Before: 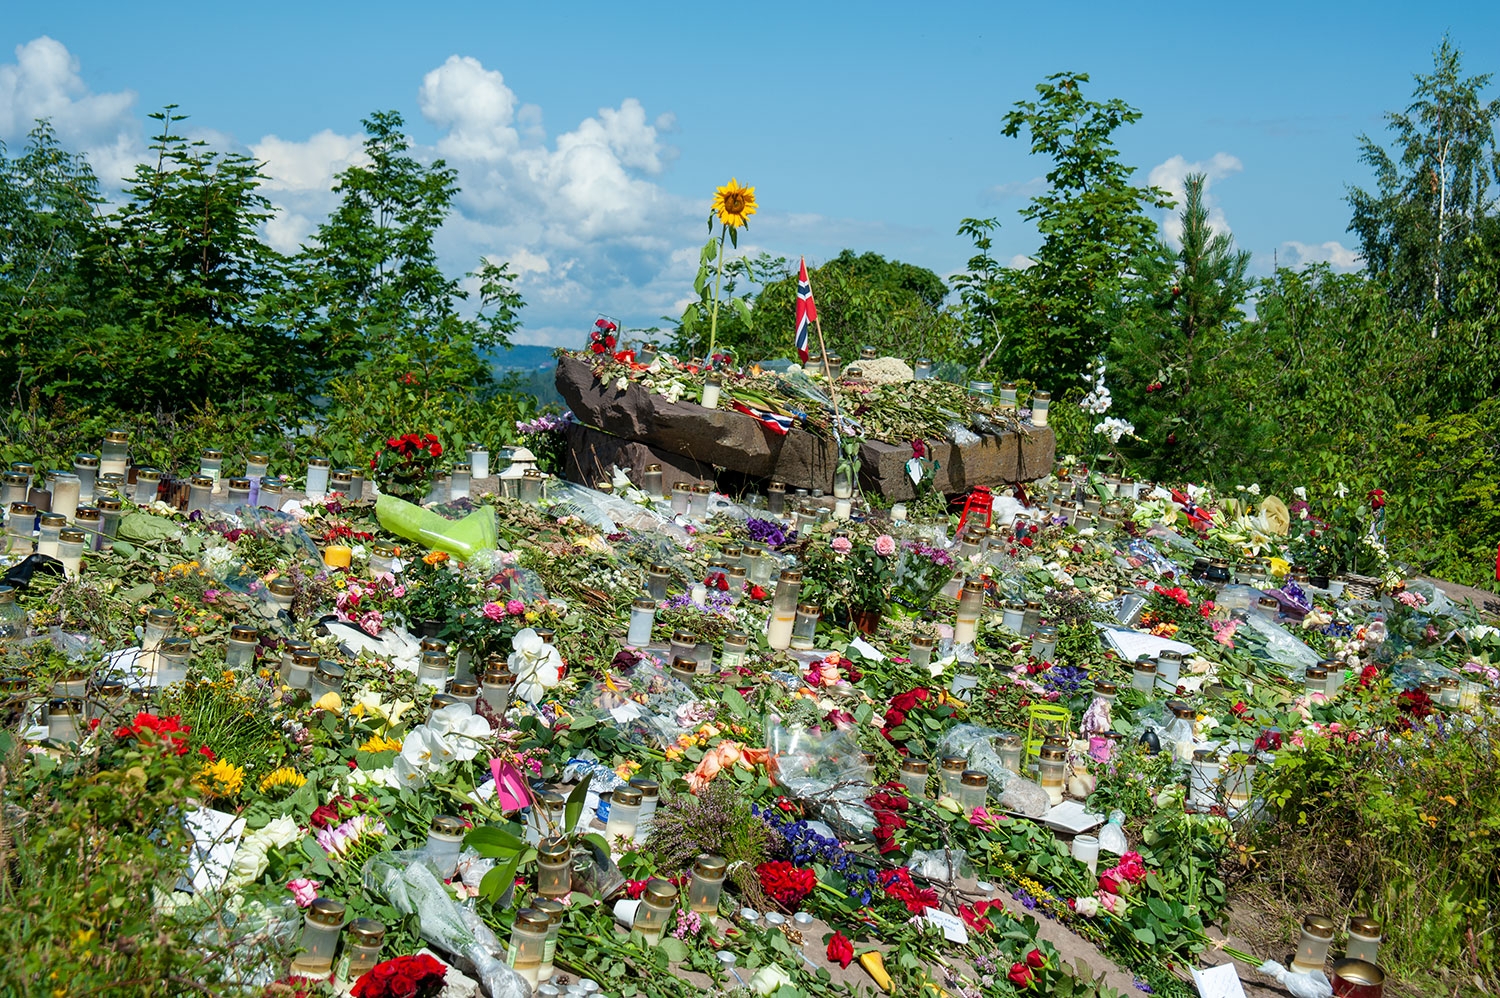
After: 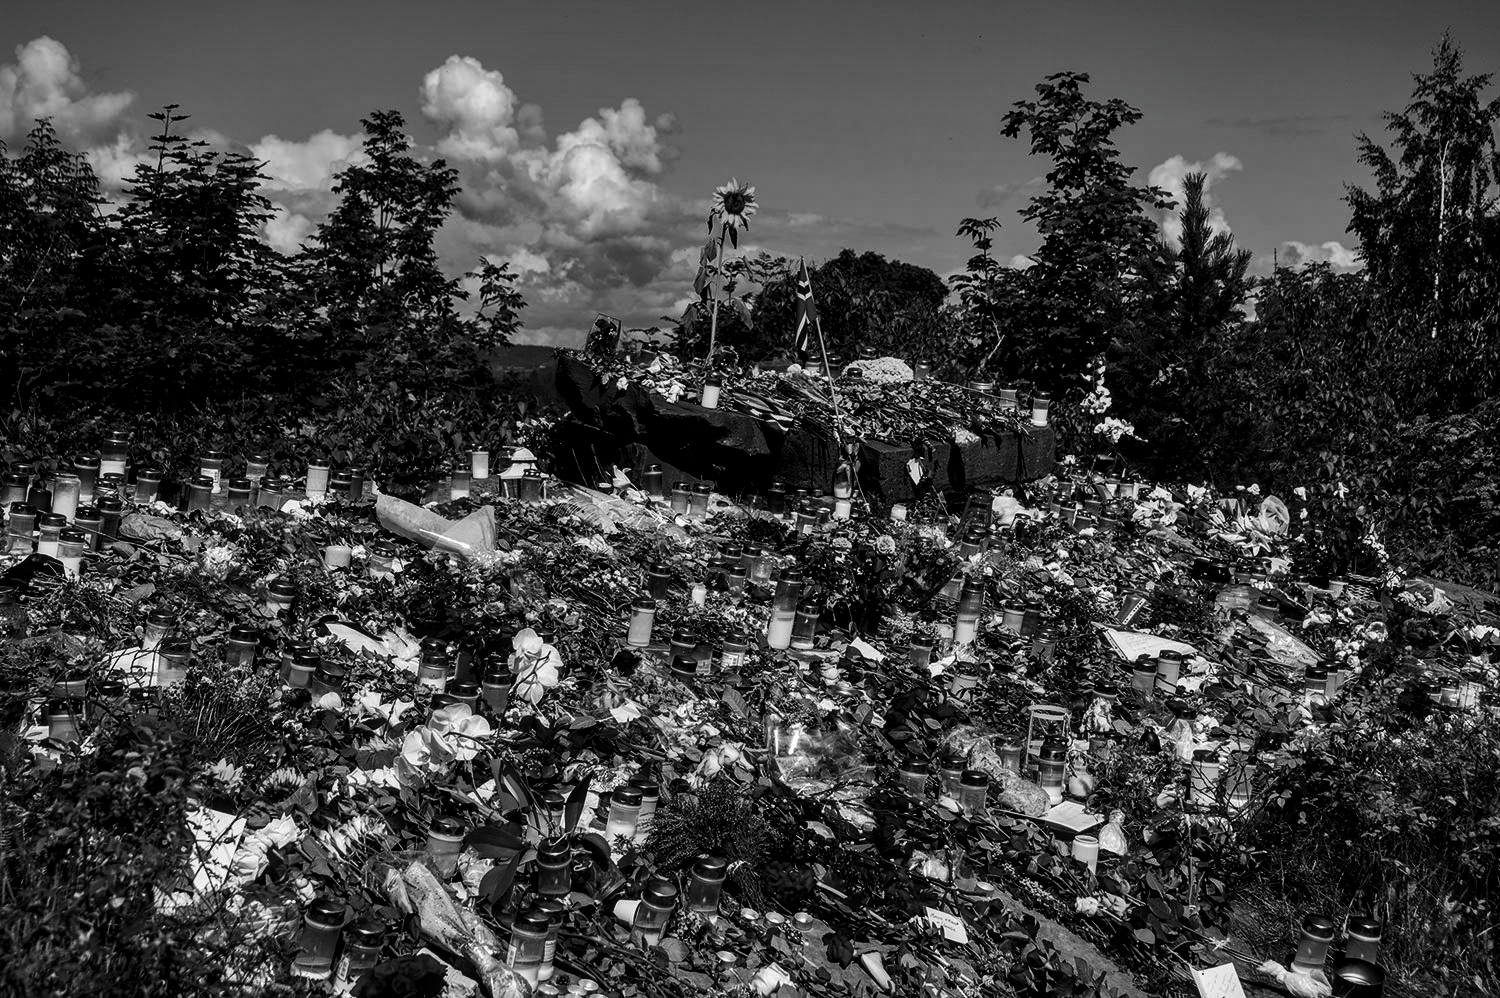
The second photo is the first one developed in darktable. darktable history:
local contrast: on, module defaults
contrast brightness saturation: contrast 0.02, brightness -0.997, saturation -0.997
vignetting: fall-off start 97.28%, fall-off radius 79.01%, width/height ratio 1.106
shadows and highlights: highlights color adjustment 52.79%, soften with gaussian
